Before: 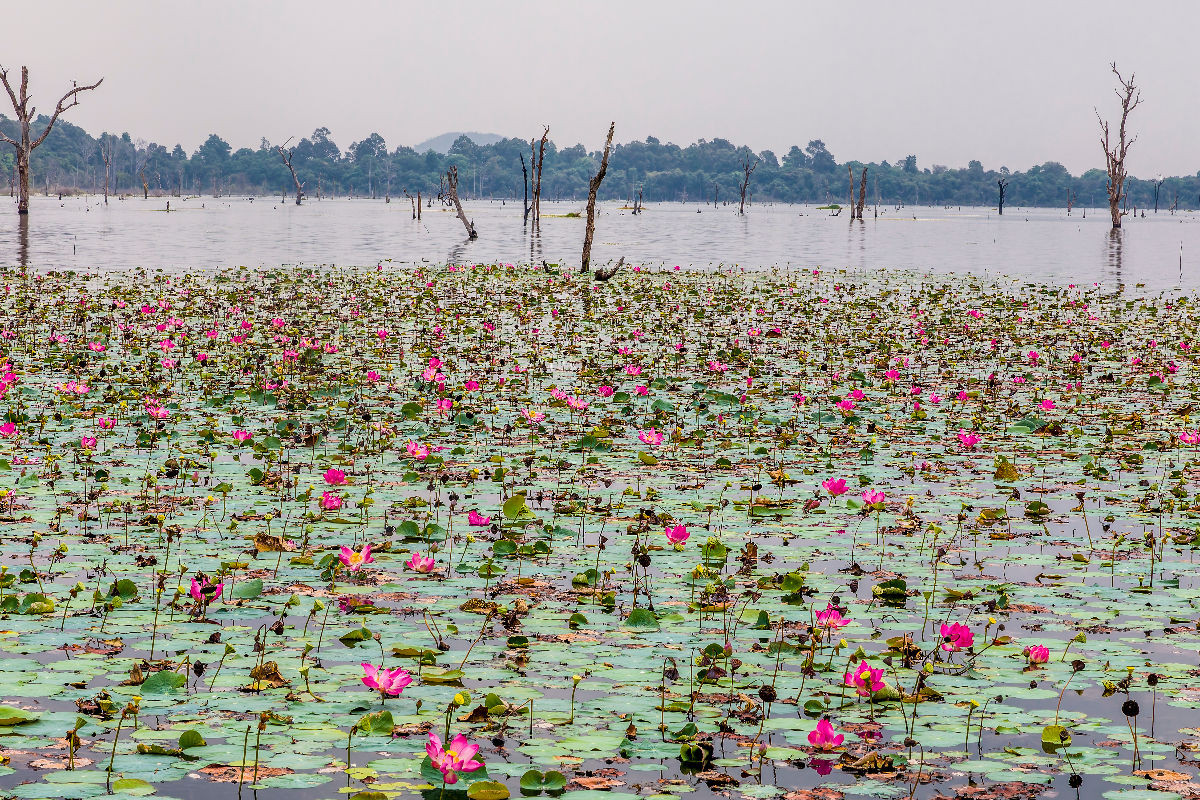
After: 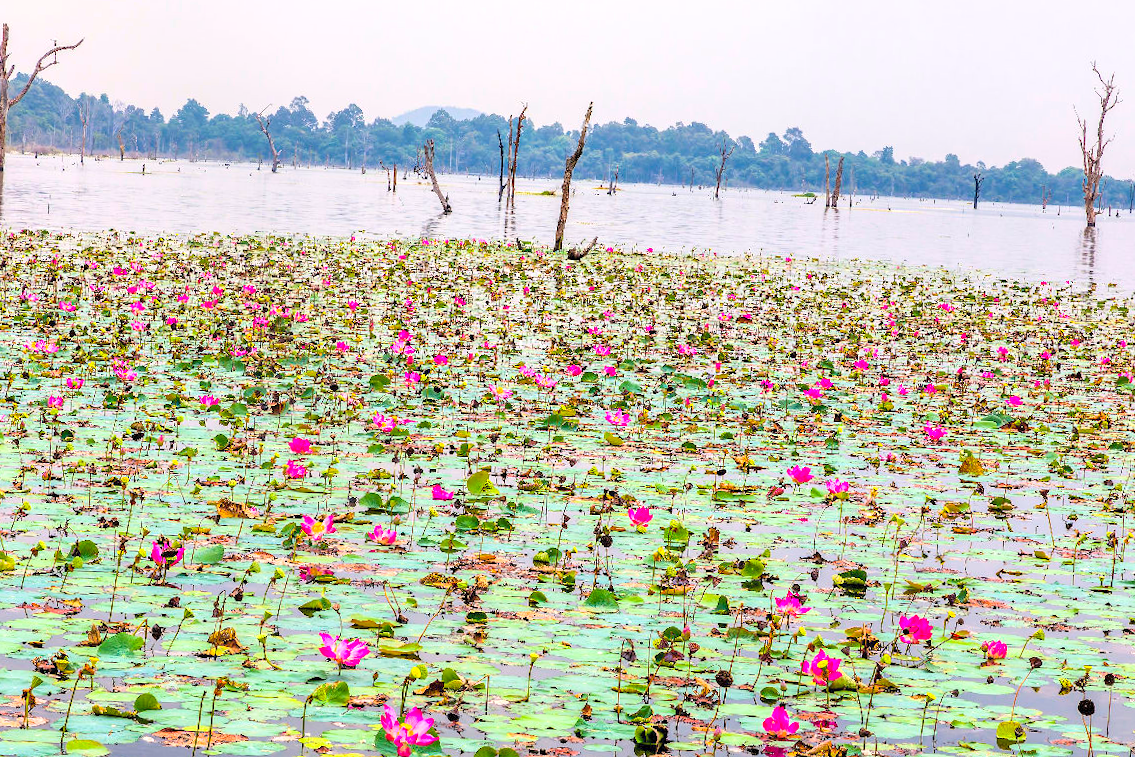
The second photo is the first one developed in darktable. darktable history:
exposure: black level correction 0.001, exposure 0.498 EV, compensate exposure bias true, compensate highlight preservation false
crop and rotate: angle -2.19°
contrast brightness saturation: contrast 0.069, brightness 0.18, saturation 0.418
